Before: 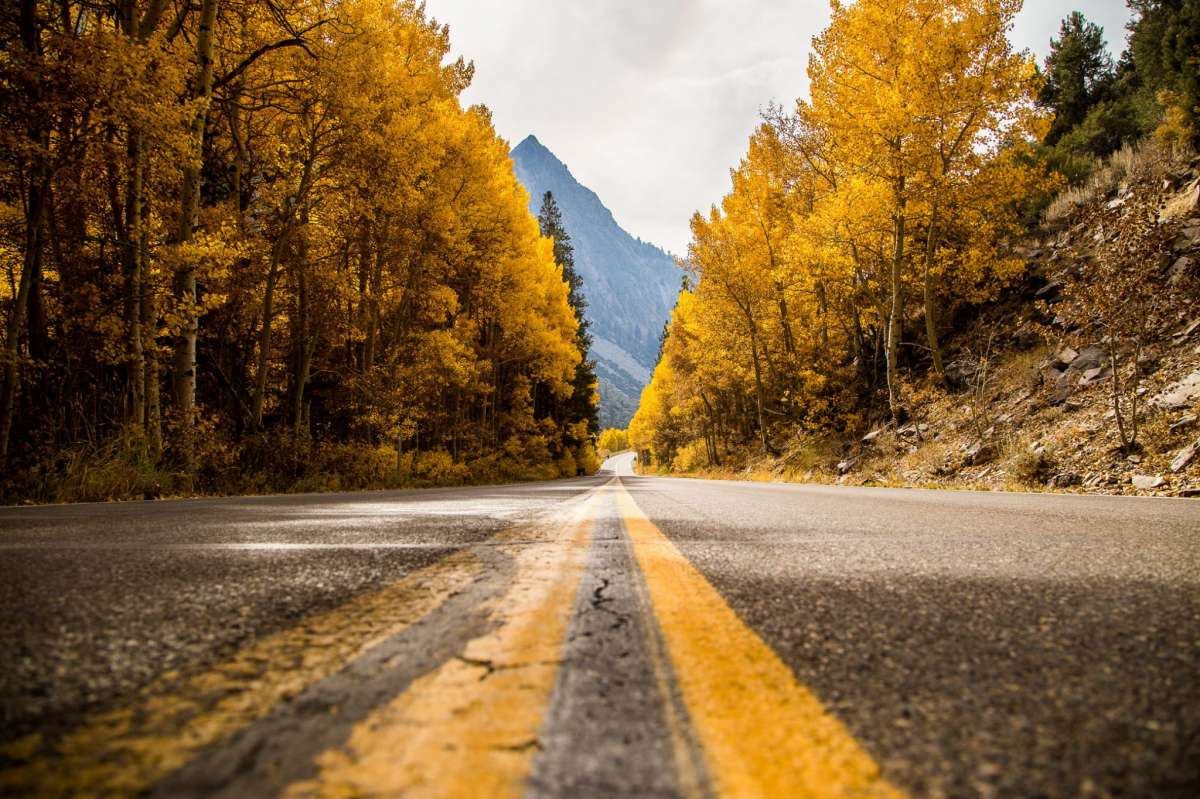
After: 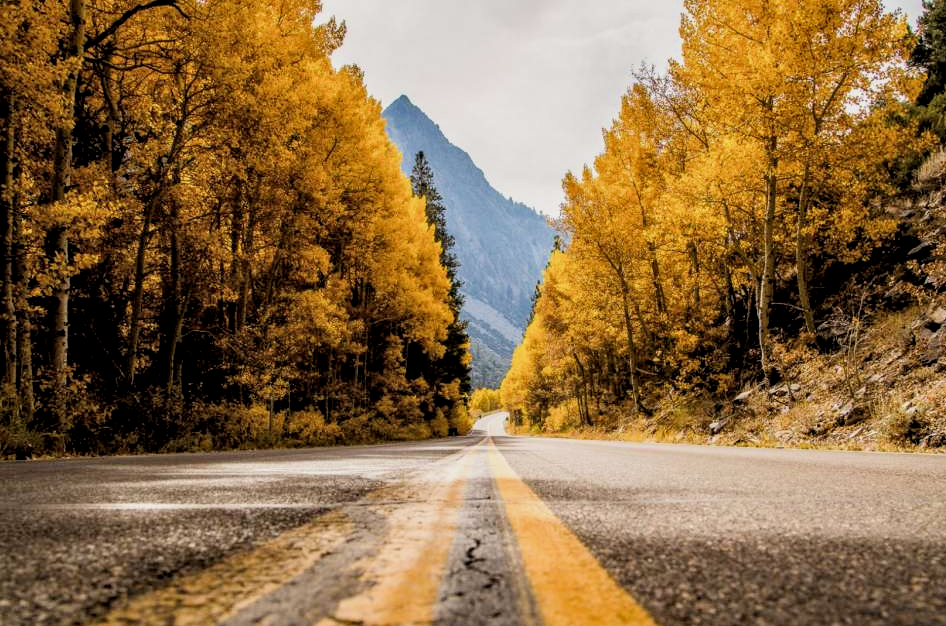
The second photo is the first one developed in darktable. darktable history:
exposure: exposure 0.202 EV, compensate highlight preservation false
shadows and highlights: shadows 25.4, highlights -23.83
filmic rgb: black relative exposure -7.78 EV, white relative exposure 4.45 EV, target black luminance 0%, hardness 3.76, latitude 50.64%, contrast 1.065, highlights saturation mix 9.44%, shadows ↔ highlights balance -0.284%, add noise in highlights 0.001, preserve chrominance max RGB, color science v3 (2019), use custom middle-gray values true, contrast in highlights soft
crop and rotate: left 10.69%, top 5.067%, right 10.429%, bottom 16.554%
tone equalizer: on, module defaults
local contrast: on, module defaults
